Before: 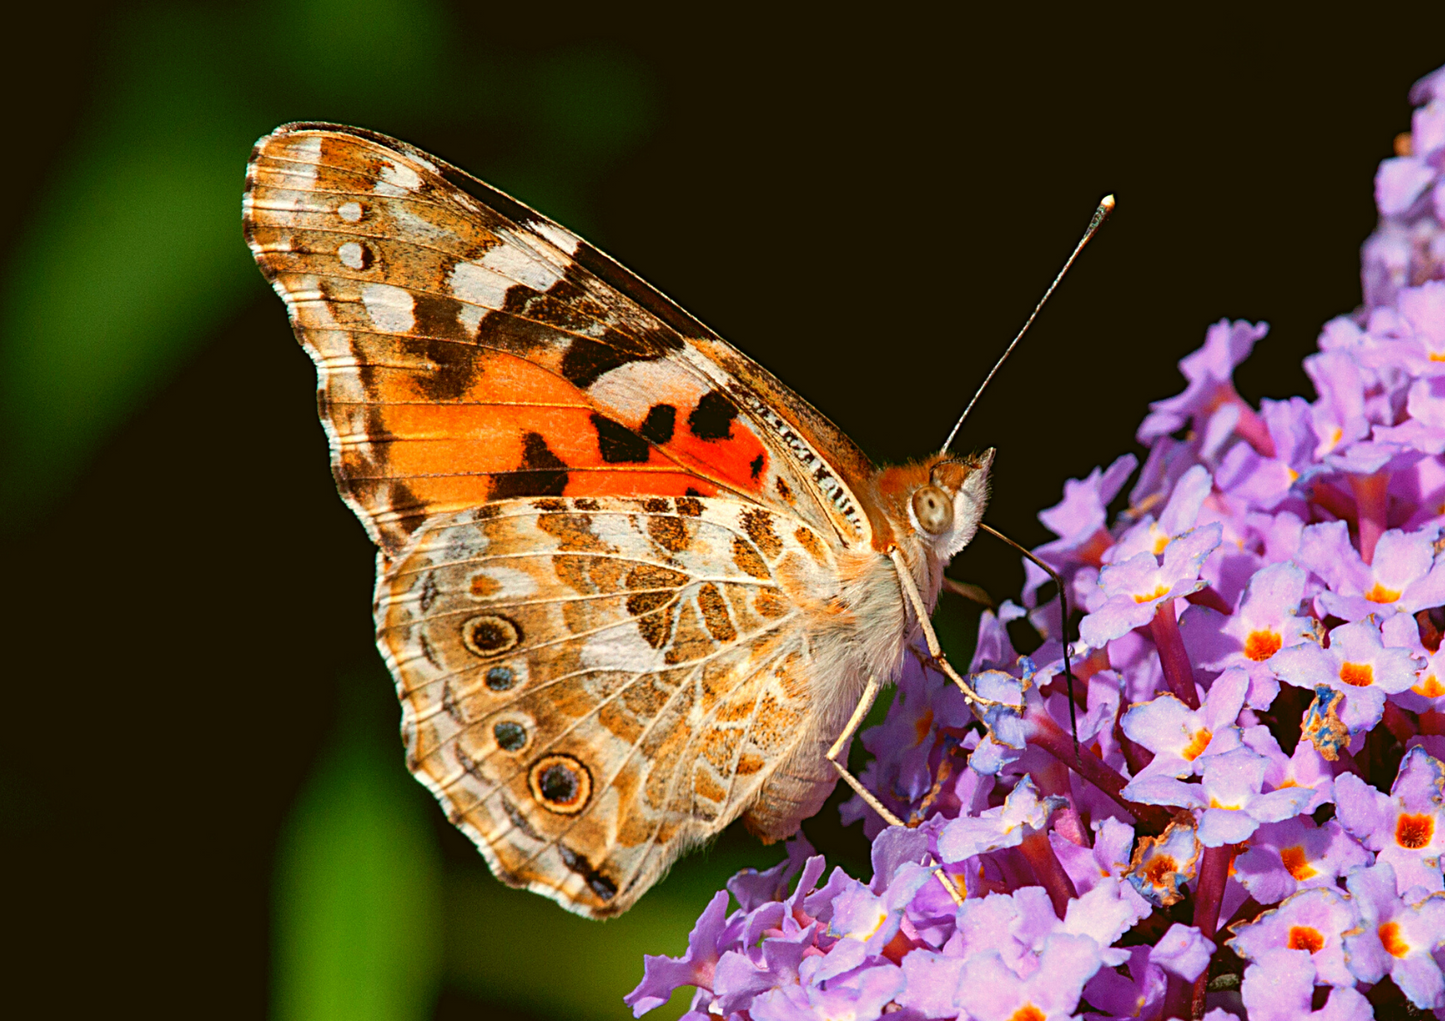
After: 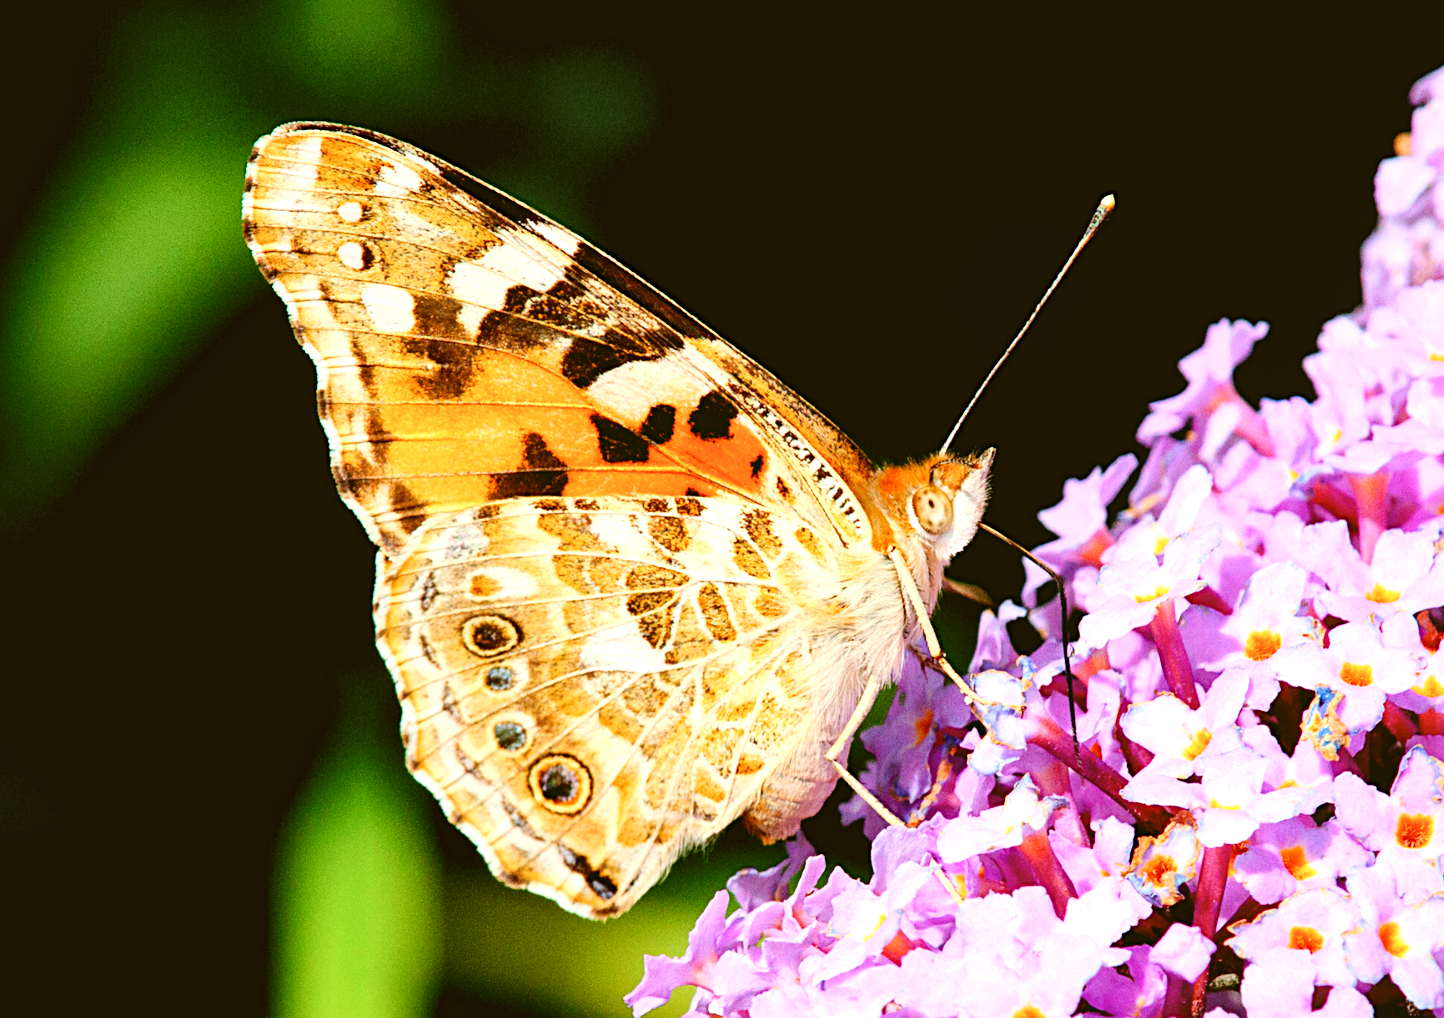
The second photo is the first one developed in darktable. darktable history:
local contrast: mode bilateral grid, contrast 20, coarseness 50, detail 150%, midtone range 0.2
contrast brightness saturation: contrast 0.197, brightness 0.142, saturation 0.142
crop: top 0.058%, bottom 0.159%
base curve: curves: ch0 [(0, 0) (0.158, 0.273) (0.879, 0.895) (1, 1)], preserve colors none
tone equalizer: -8 EV -0.728 EV, -7 EV -0.717 EV, -6 EV -0.634 EV, -5 EV -0.407 EV, -3 EV 0.389 EV, -2 EV 0.6 EV, -1 EV 0.688 EV, +0 EV 0.734 EV
